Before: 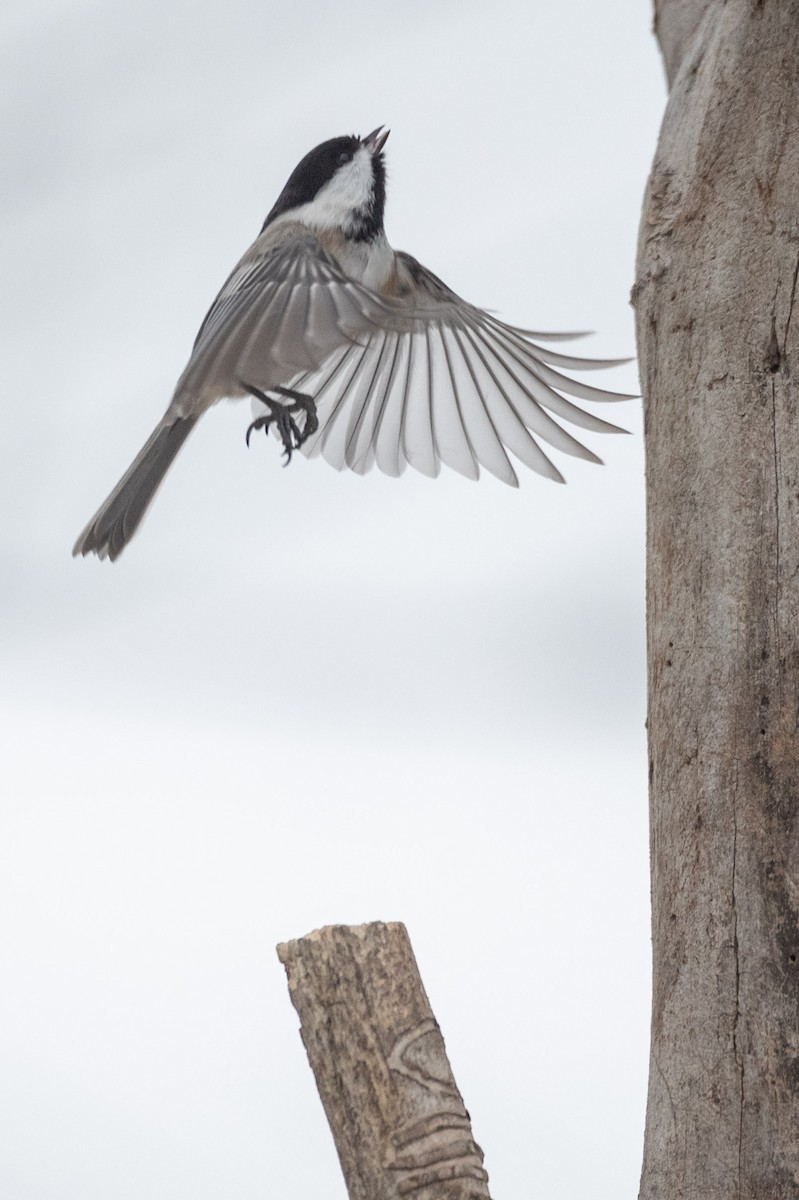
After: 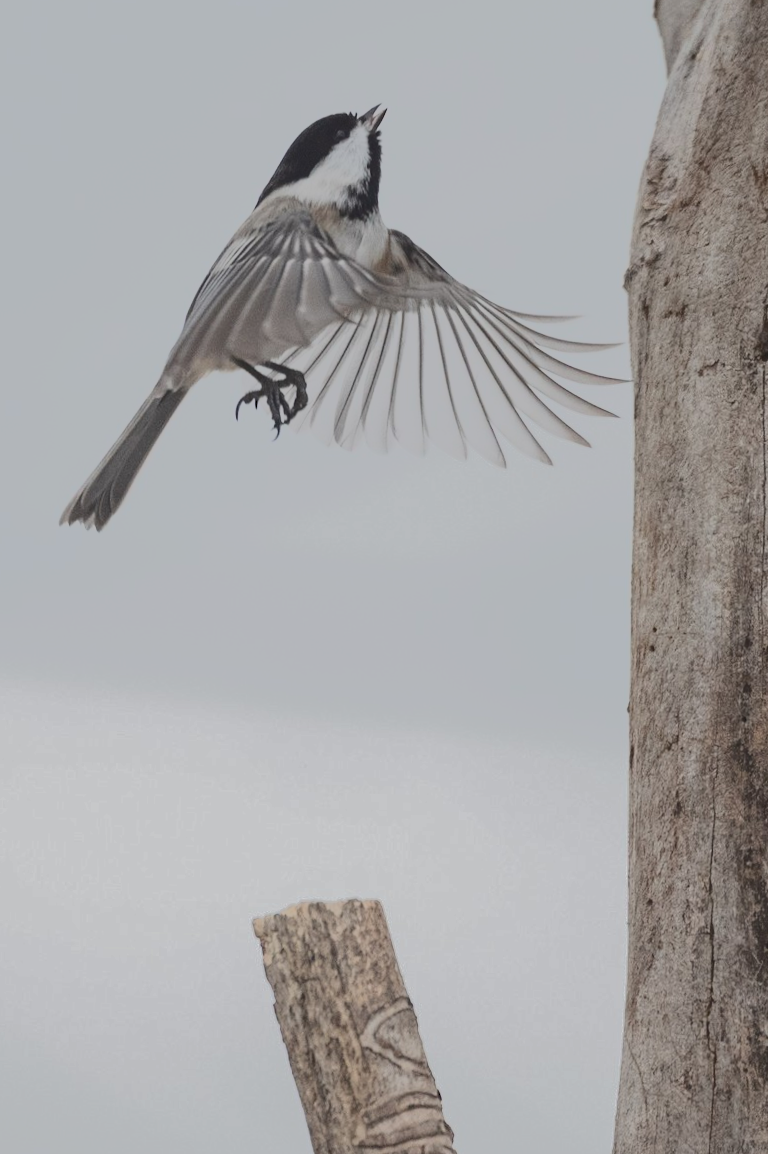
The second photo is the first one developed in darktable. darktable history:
exposure: exposure -0.156 EV, compensate highlight preservation false
tone curve: curves: ch0 [(0, 0) (0.003, 0.118) (0.011, 0.118) (0.025, 0.122) (0.044, 0.131) (0.069, 0.142) (0.1, 0.155) (0.136, 0.168) (0.177, 0.183) (0.224, 0.216) (0.277, 0.265) (0.335, 0.337) (0.399, 0.415) (0.468, 0.506) (0.543, 0.586) (0.623, 0.665) (0.709, 0.716) (0.801, 0.737) (0.898, 0.744) (1, 1)], color space Lab, independent channels, preserve colors none
crop and rotate: angle -1.51°
